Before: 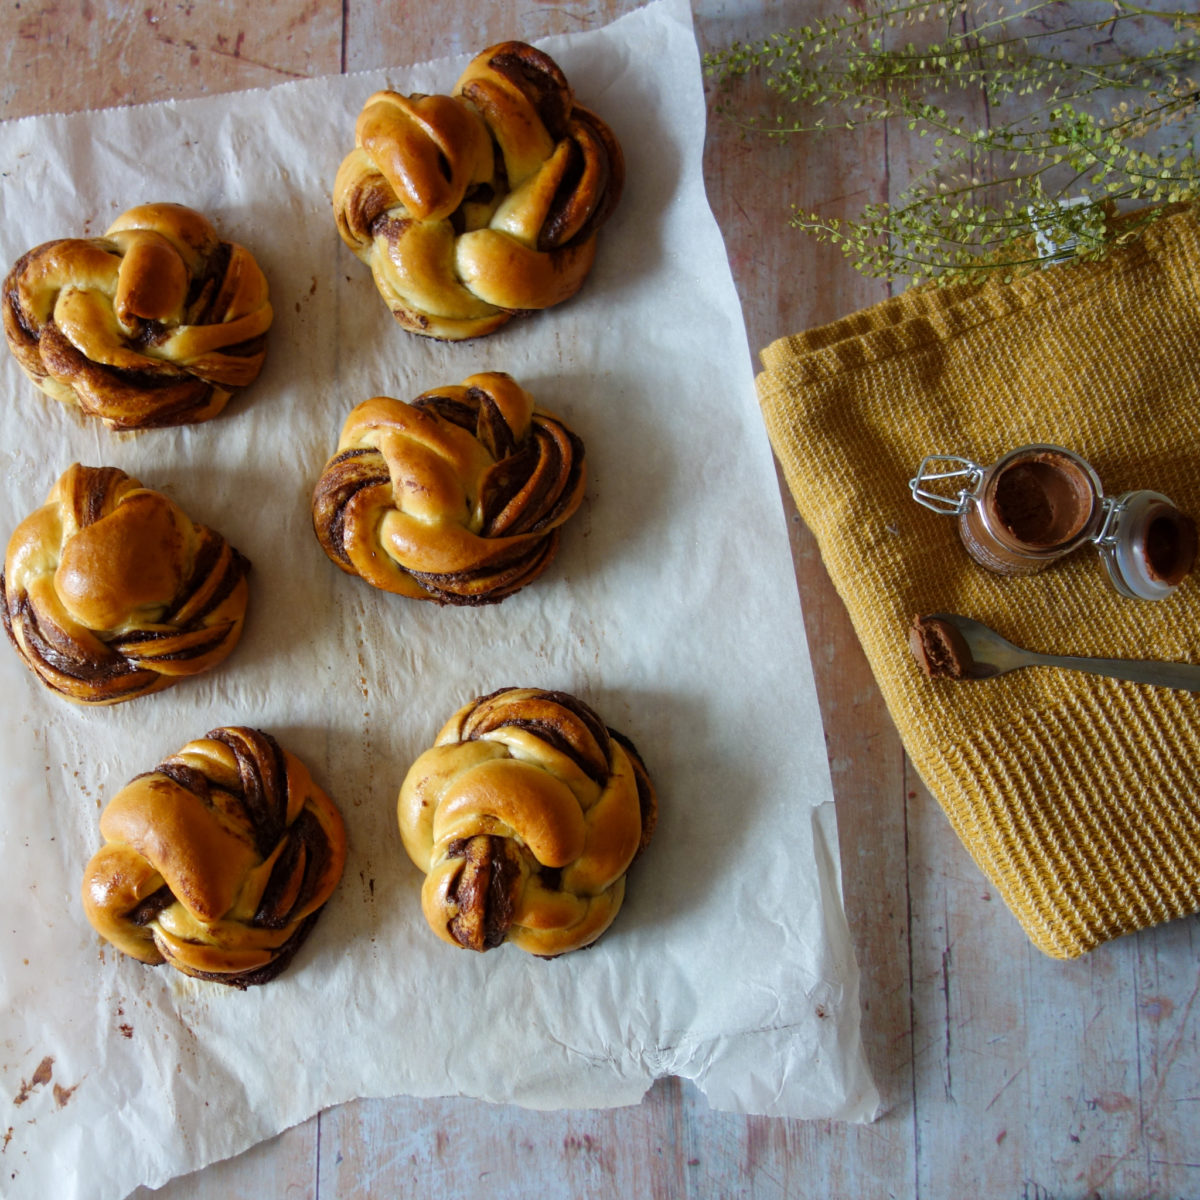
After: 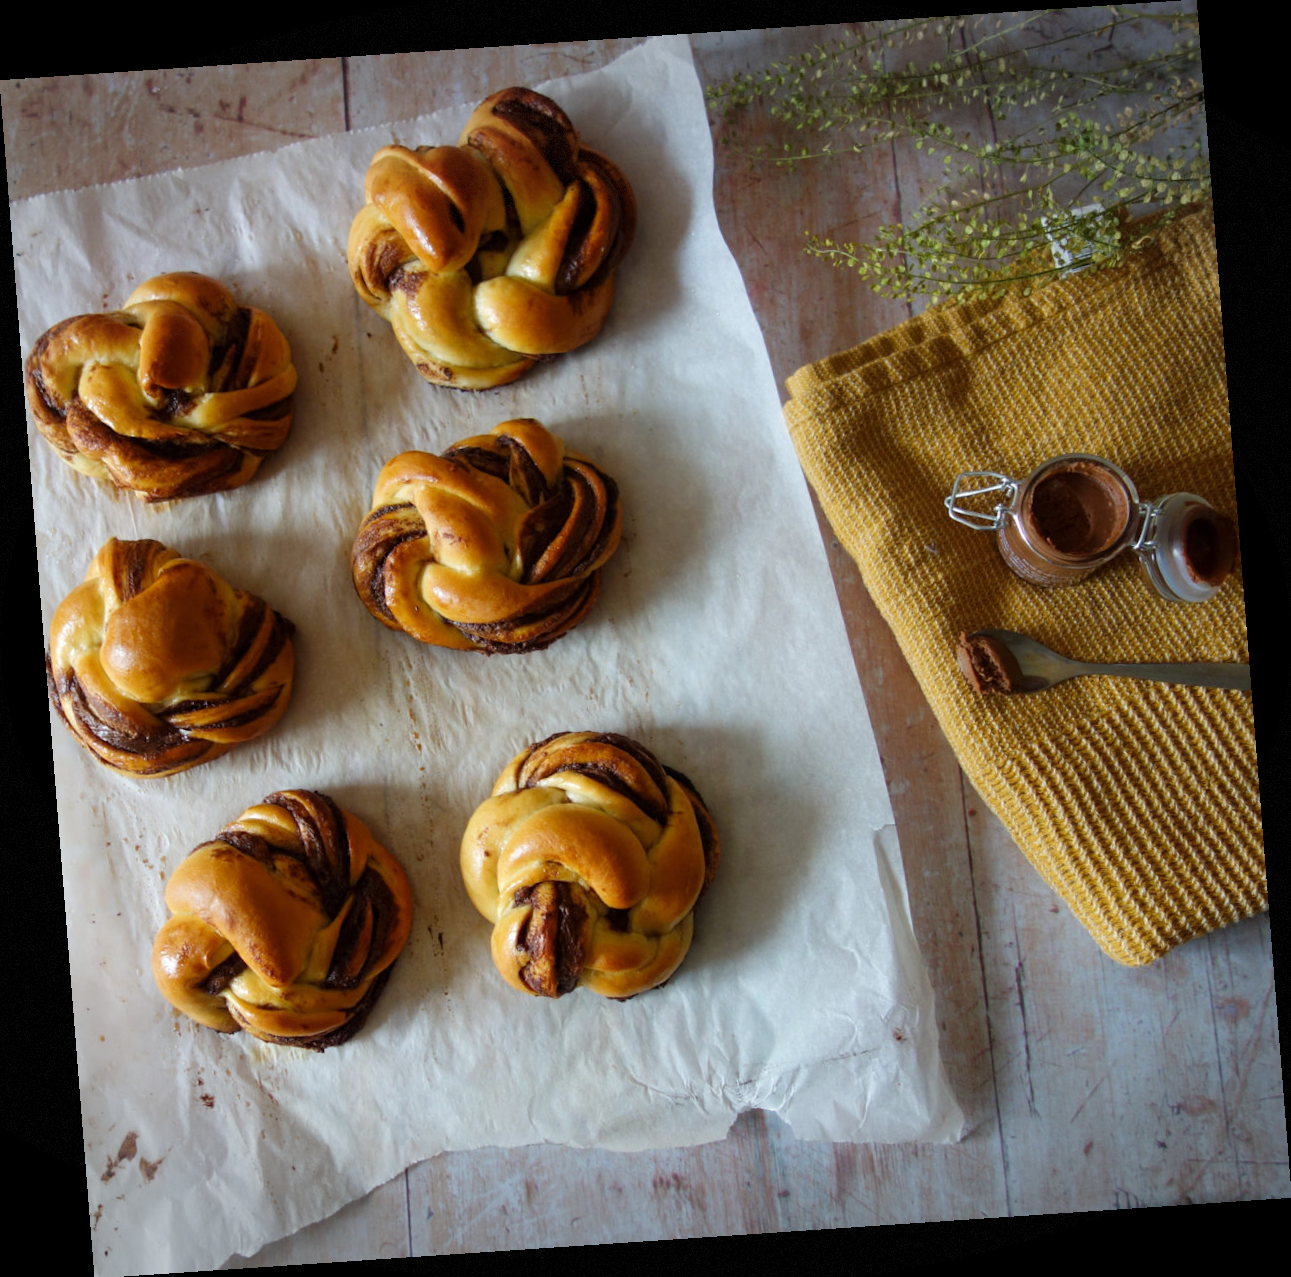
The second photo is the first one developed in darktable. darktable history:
vignetting: fall-off start 100%, brightness -0.406, saturation -0.3, width/height ratio 1.324, dithering 8-bit output, unbound false
rotate and perspective: rotation -4.2°, shear 0.006, automatic cropping off
